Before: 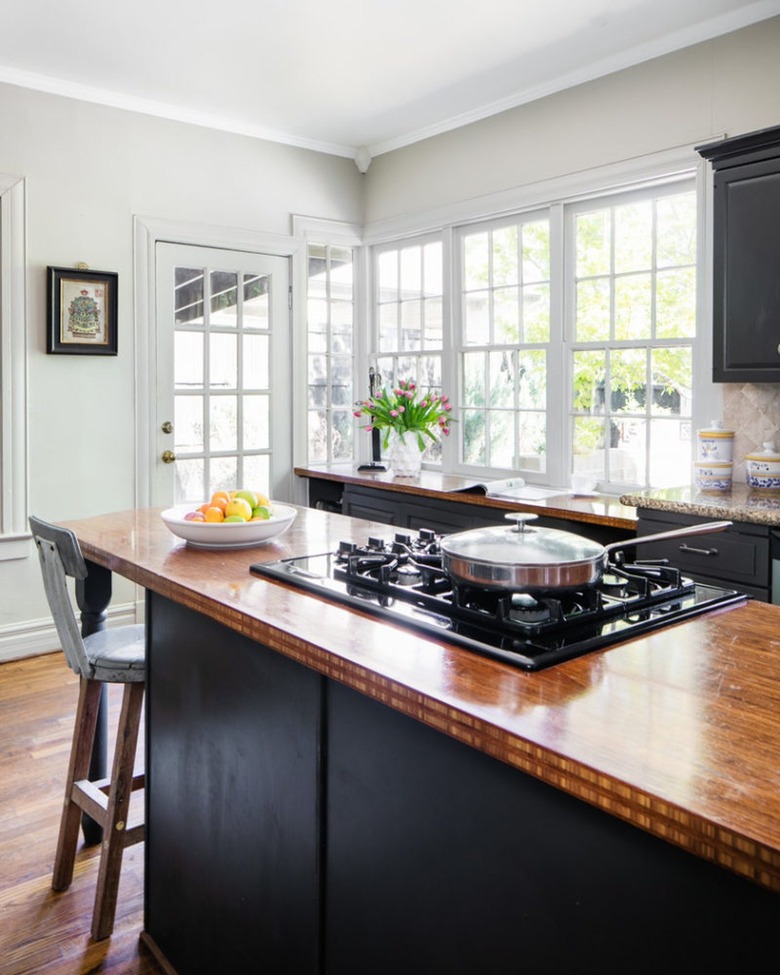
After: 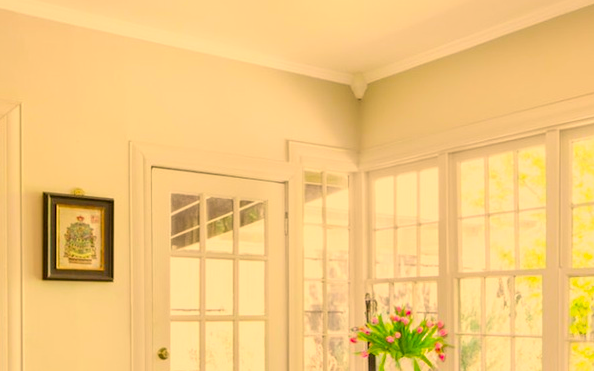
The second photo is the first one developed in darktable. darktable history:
color balance rgb: contrast -10%
color correction: highlights a* 10.44, highlights b* 30.04, shadows a* 2.73, shadows b* 17.51, saturation 1.72
crop: left 0.579%, top 7.627%, right 23.167%, bottom 54.275%
color contrast: green-magenta contrast 0.84, blue-yellow contrast 0.86
contrast brightness saturation: brightness 0.15
